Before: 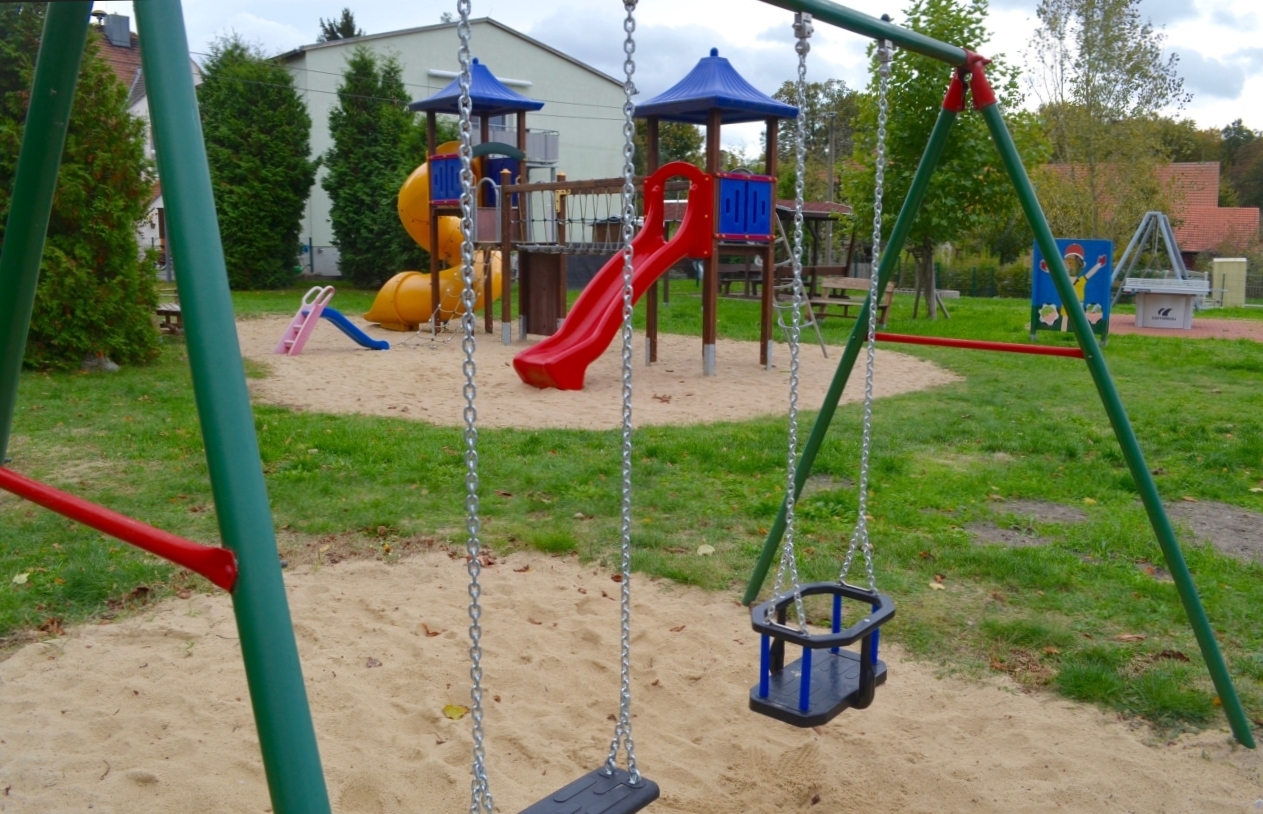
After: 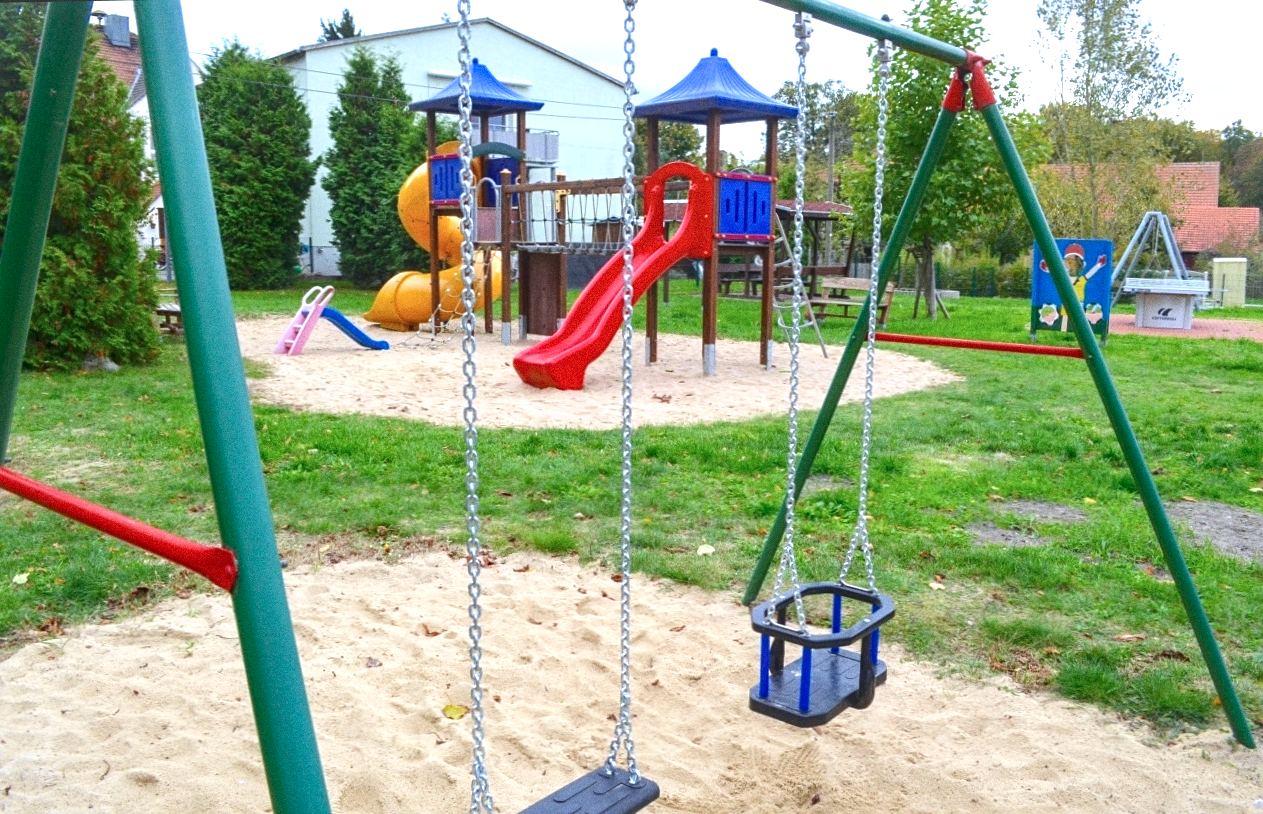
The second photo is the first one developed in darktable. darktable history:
grain: on, module defaults
color calibration: x 0.367, y 0.379, temperature 4395.86 K
exposure: black level correction 0, exposure 1 EV, compensate exposure bias true, compensate highlight preservation false
sharpen: amount 0.2
local contrast: on, module defaults
